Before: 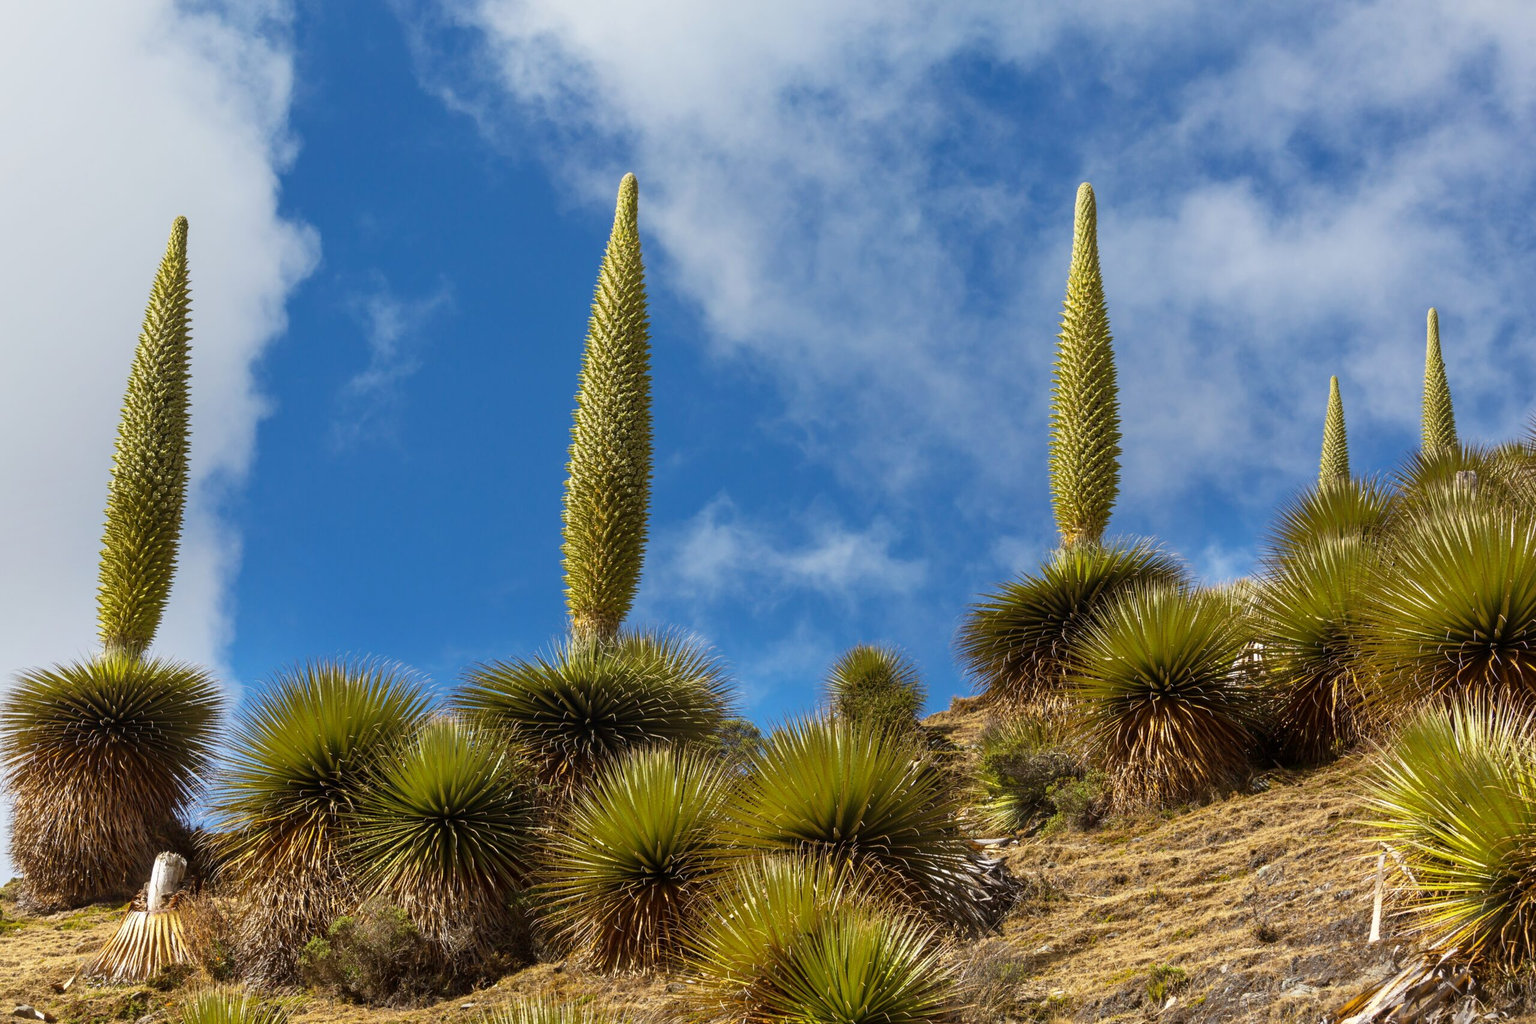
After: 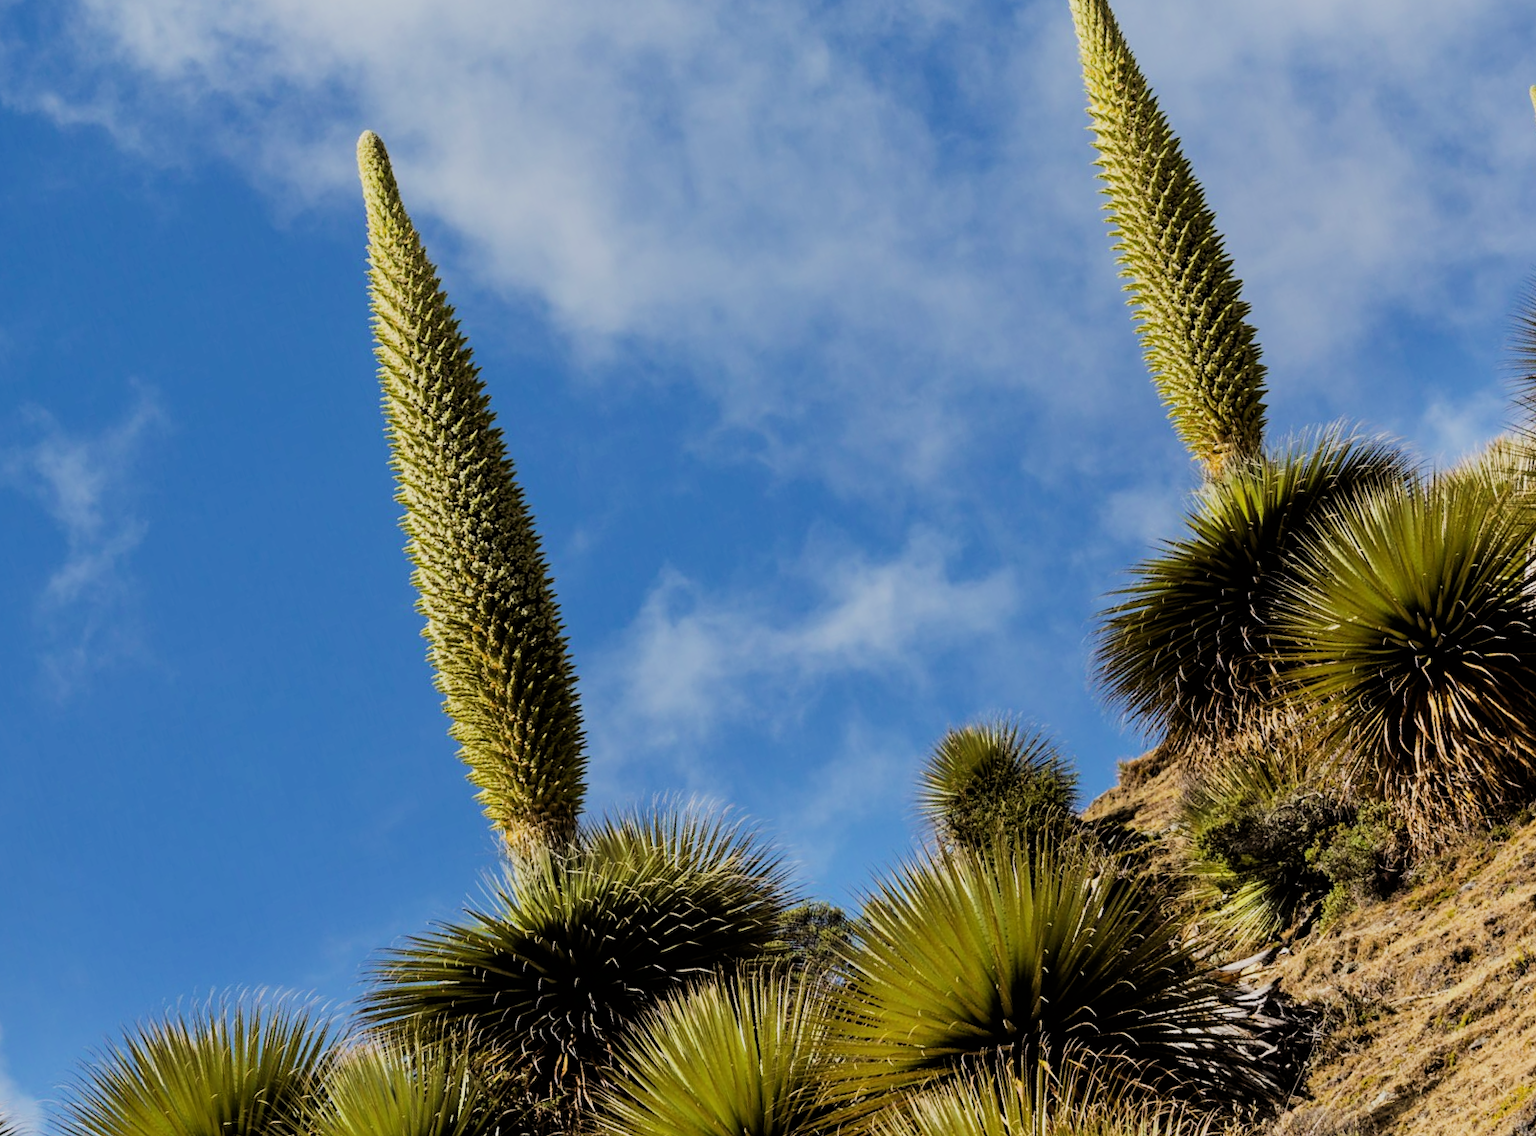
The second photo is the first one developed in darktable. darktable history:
filmic rgb: black relative exposure -4.18 EV, white relative exposure 5.11 EV, hardness 2.1, contrast 1.163
tone equalizer: -8 EV -0.423 EV, -7 EV -0.405 EV, -6 EV -0.306 EV, -5 EV -0.233 EV, -3 EV 0.238 EV, -2 EV 0.354 EV, -1 EV 0.401 EV, +0 EV 0.444 EV, edges refinement/feathering 500, mask exposure compensation -1.57 EV, preserve details no
crop and rotate: angle 18.3°, left 6.819%, right 4.047%, bottom 1.115%
